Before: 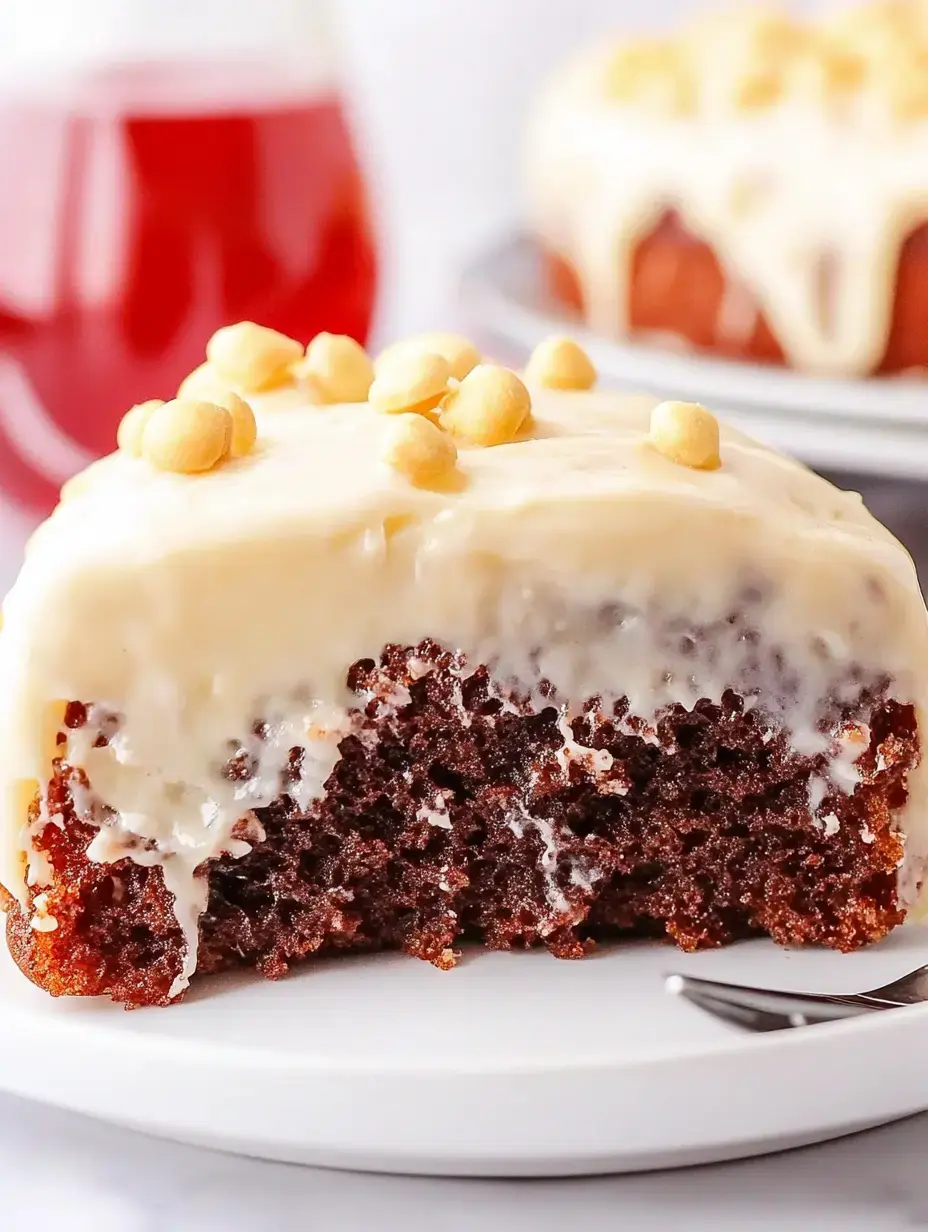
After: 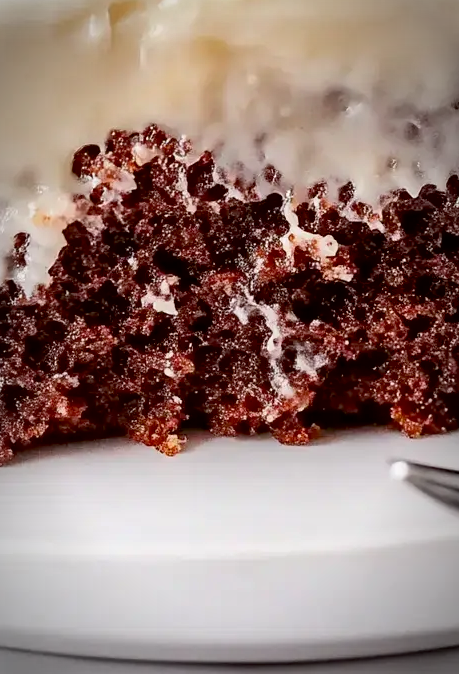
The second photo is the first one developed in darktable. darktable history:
crop: left 29.672%, top 41.786%, right 20.851%, bottom 3.487%
exposure: black level correction 0.01, exposure 0.014 EV, compensate highlight preservation false
shadows and highlights: low approximation 0.01, soften with gaussian
vignetting: automatic ratio true
